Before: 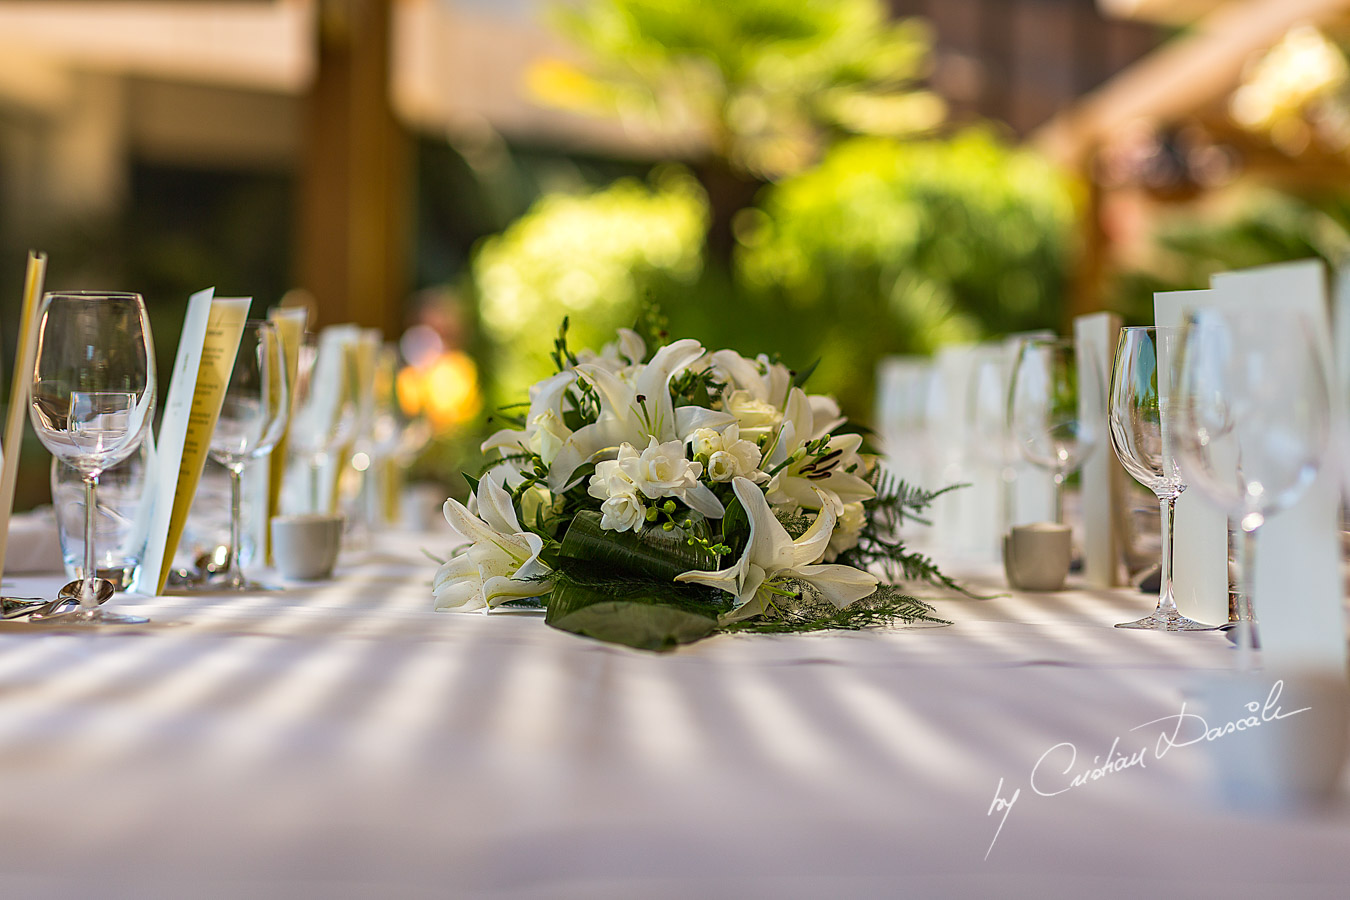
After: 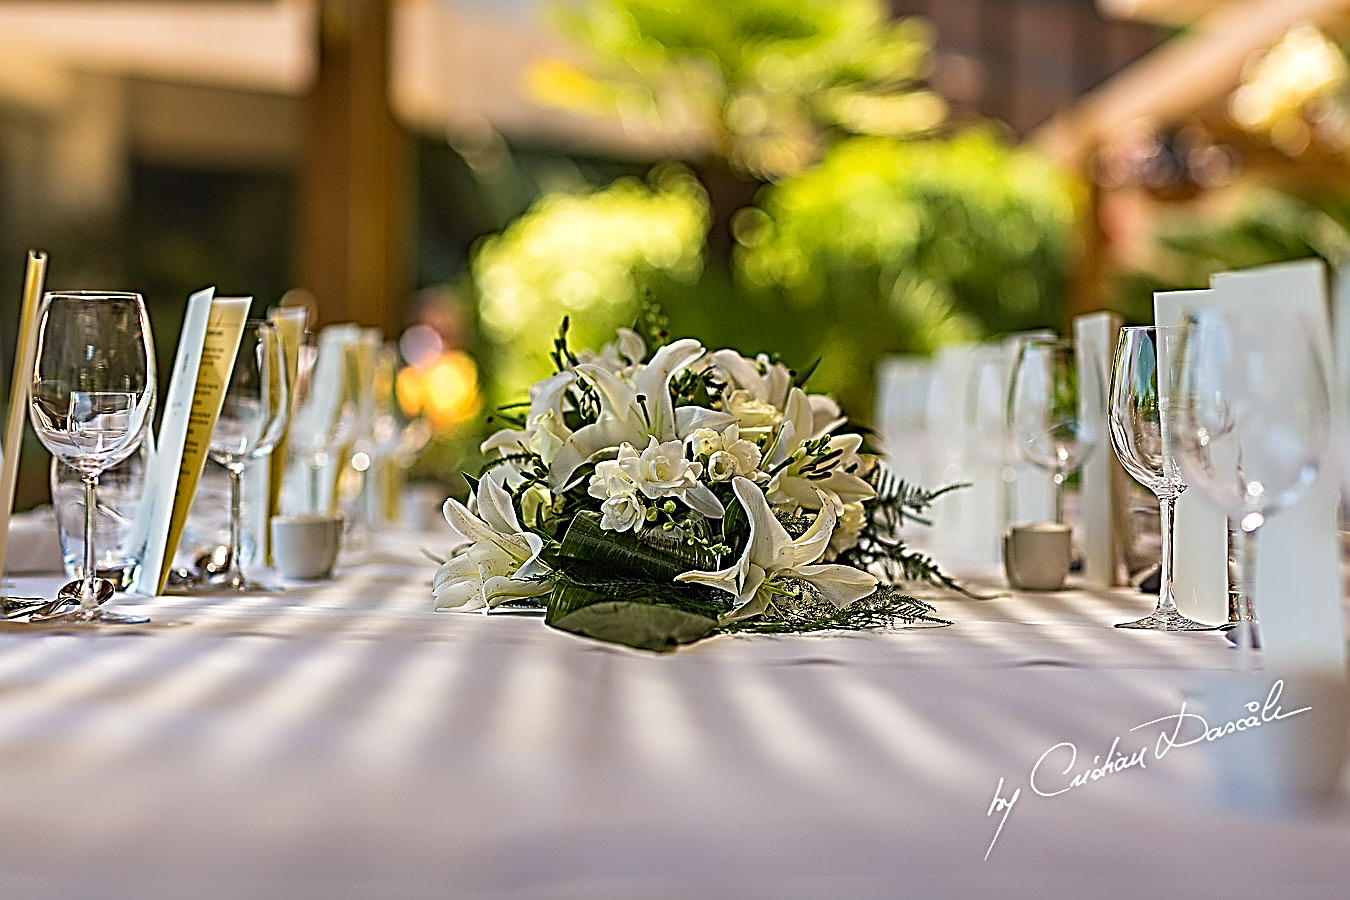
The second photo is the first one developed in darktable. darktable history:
sharpen: radius 3.139, amount 1.735
